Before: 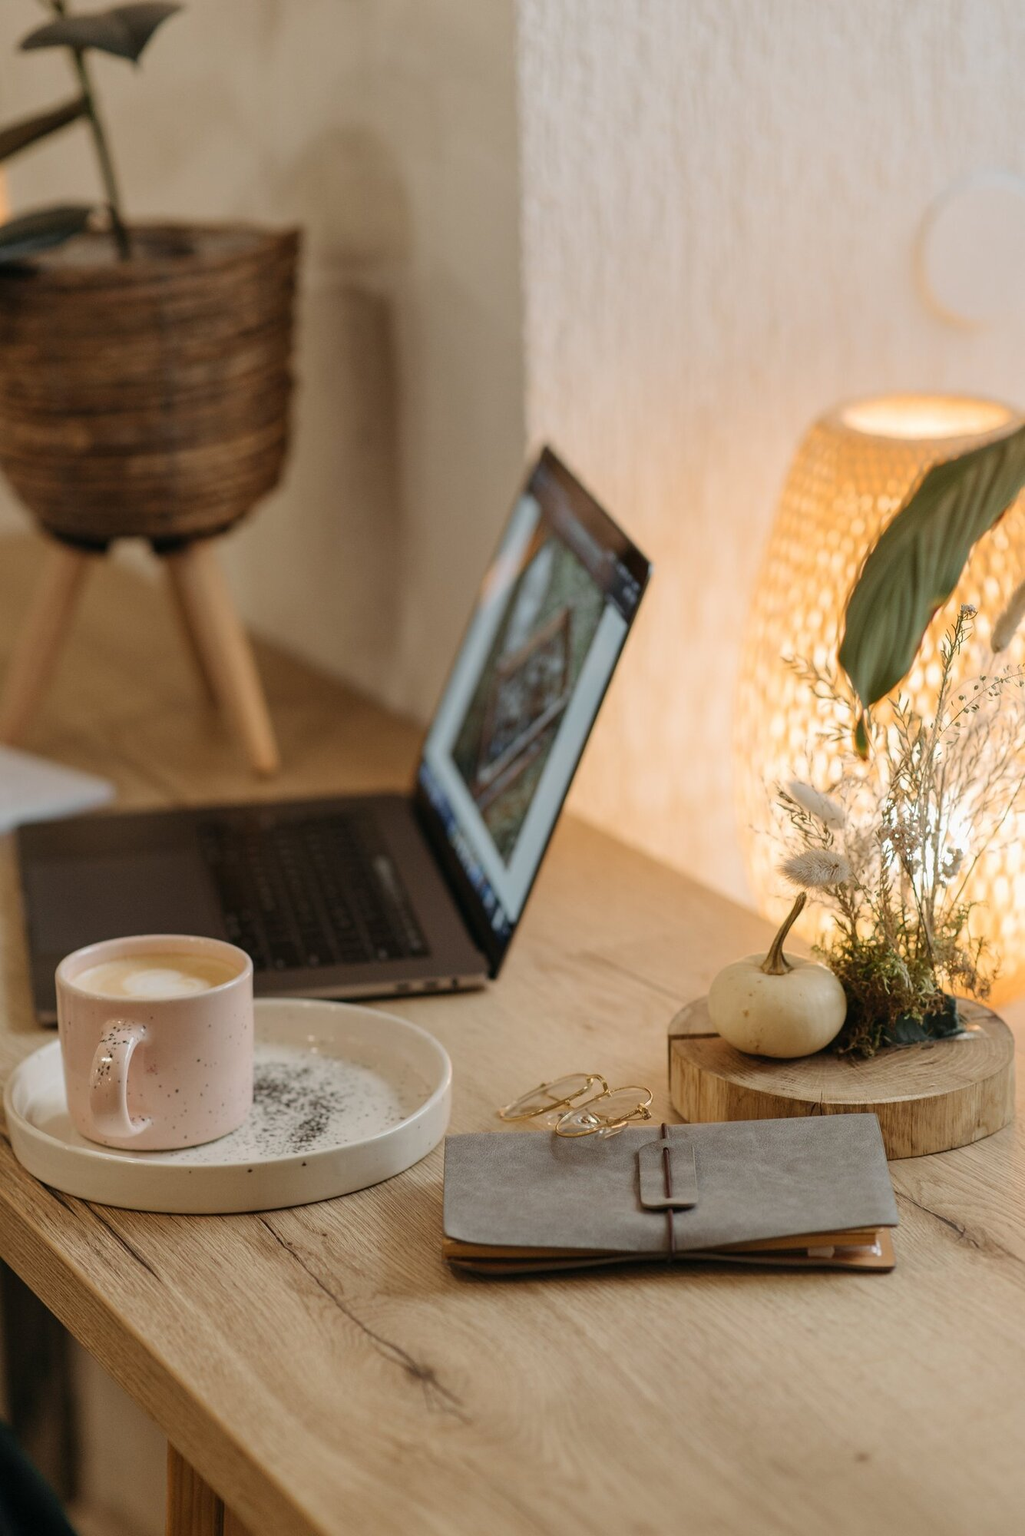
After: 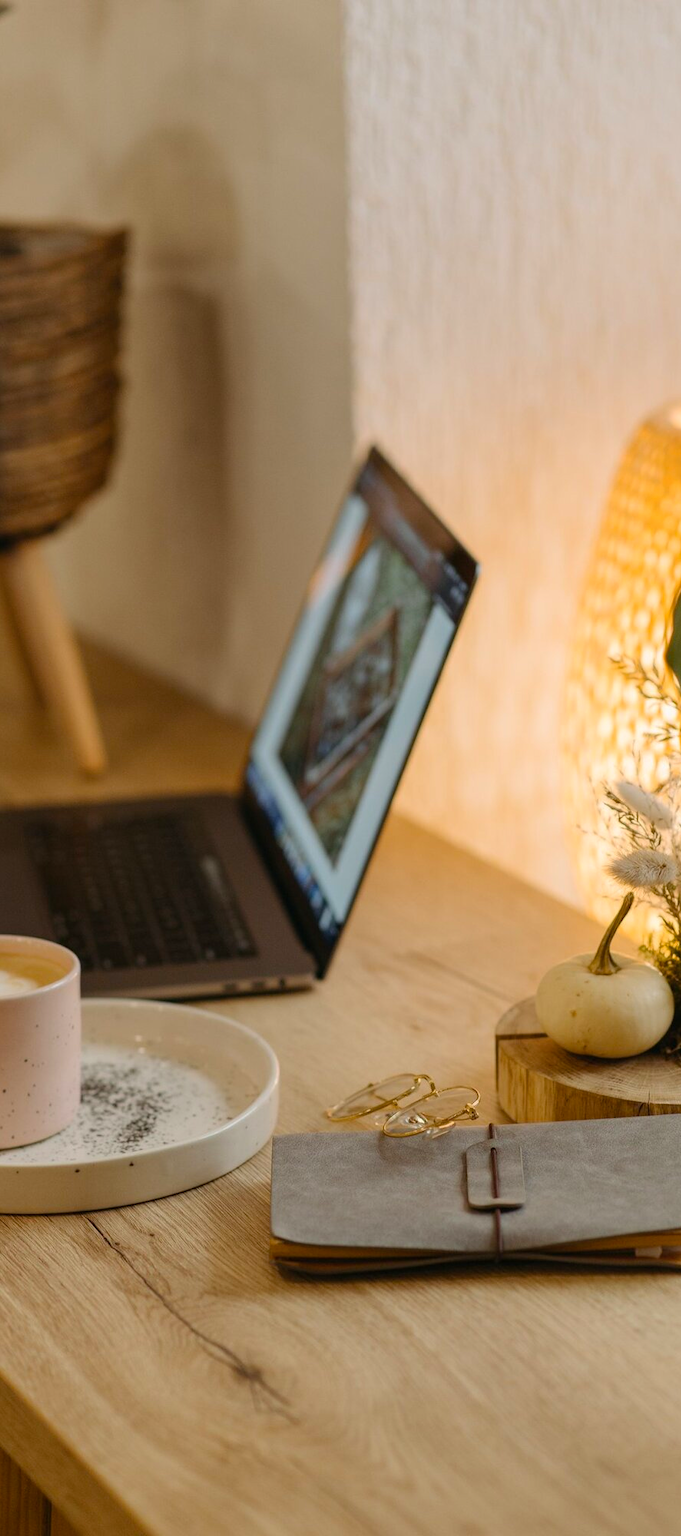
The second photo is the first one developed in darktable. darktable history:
color balance rgb: perceptual saturation grading › global saturation 20%, global vibrance 20%
crop: left 16.899%, right 16.556%
